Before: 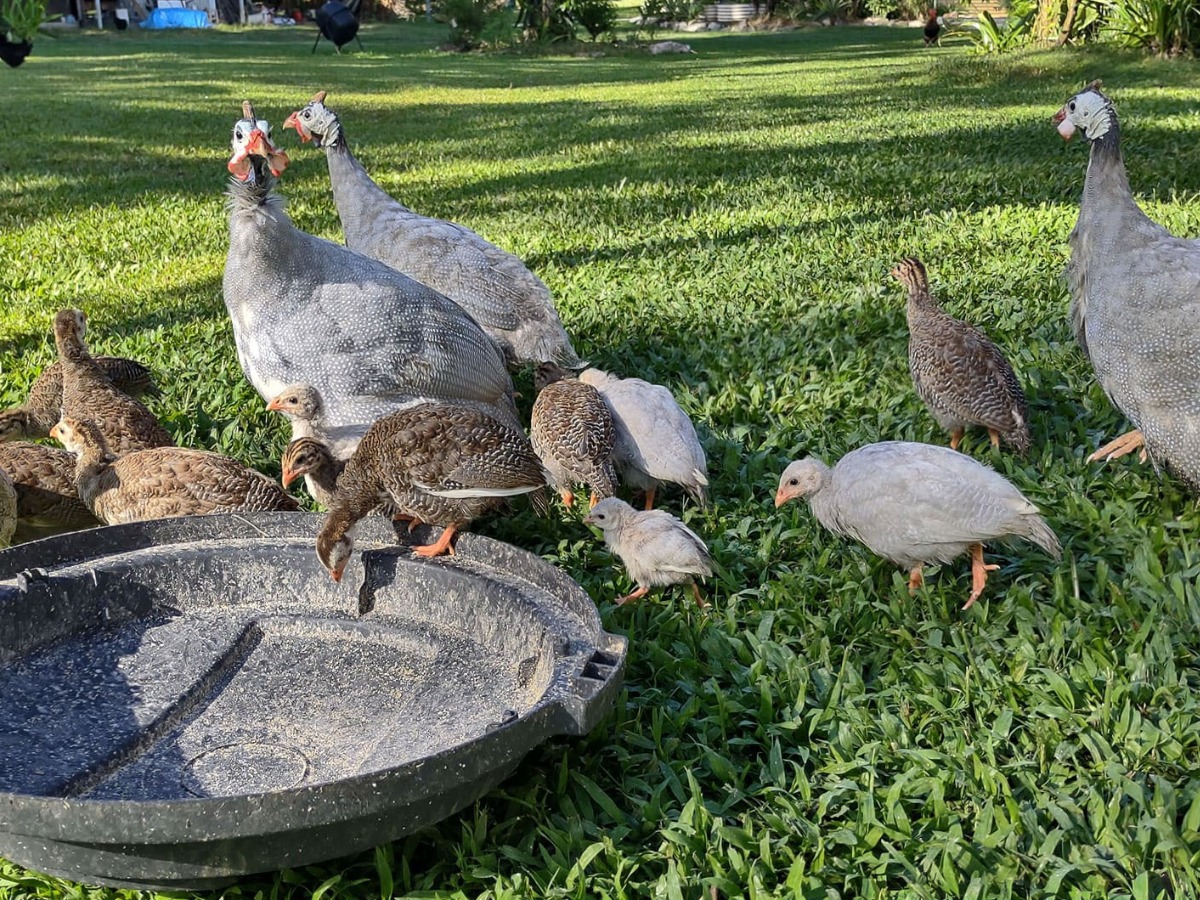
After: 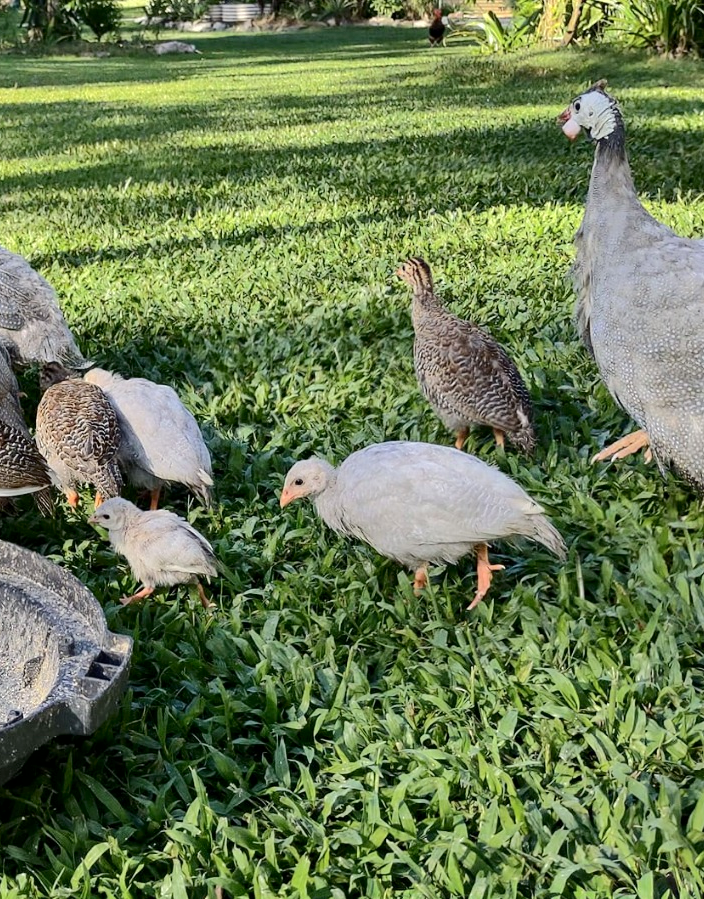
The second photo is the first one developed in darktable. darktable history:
shadows and highlights: radius 331.15, shadows 54.63, highlights -99.76, compress 94.24%, soften with gaussian
crop: left 41.325%
tone curve: curves: ch0 [(0, 0) (0.003, 0.009) (0.011, 0.013) (0.025, 0.022) (0.044, 0.039) (0.069, 0.055) (0.1, 0.077) (0.136, 0.113) (0.177, 0.158) (0.224, 0.213) (0.277, 0.289) (0.335, 0.367) (0.399, 0.451) (0.468, 0.532) (0.543, 0.615) (0.623, 0.696) (0.709, 0.755) (0.801, 0.818) (0.898, 0.893) (1, 1)], color space Lab, independent channels, preserve colors none
exposure: black level correction 0.002, exposure 0.147 EV, compensate exposure bias true, compensate highlight preservation false
